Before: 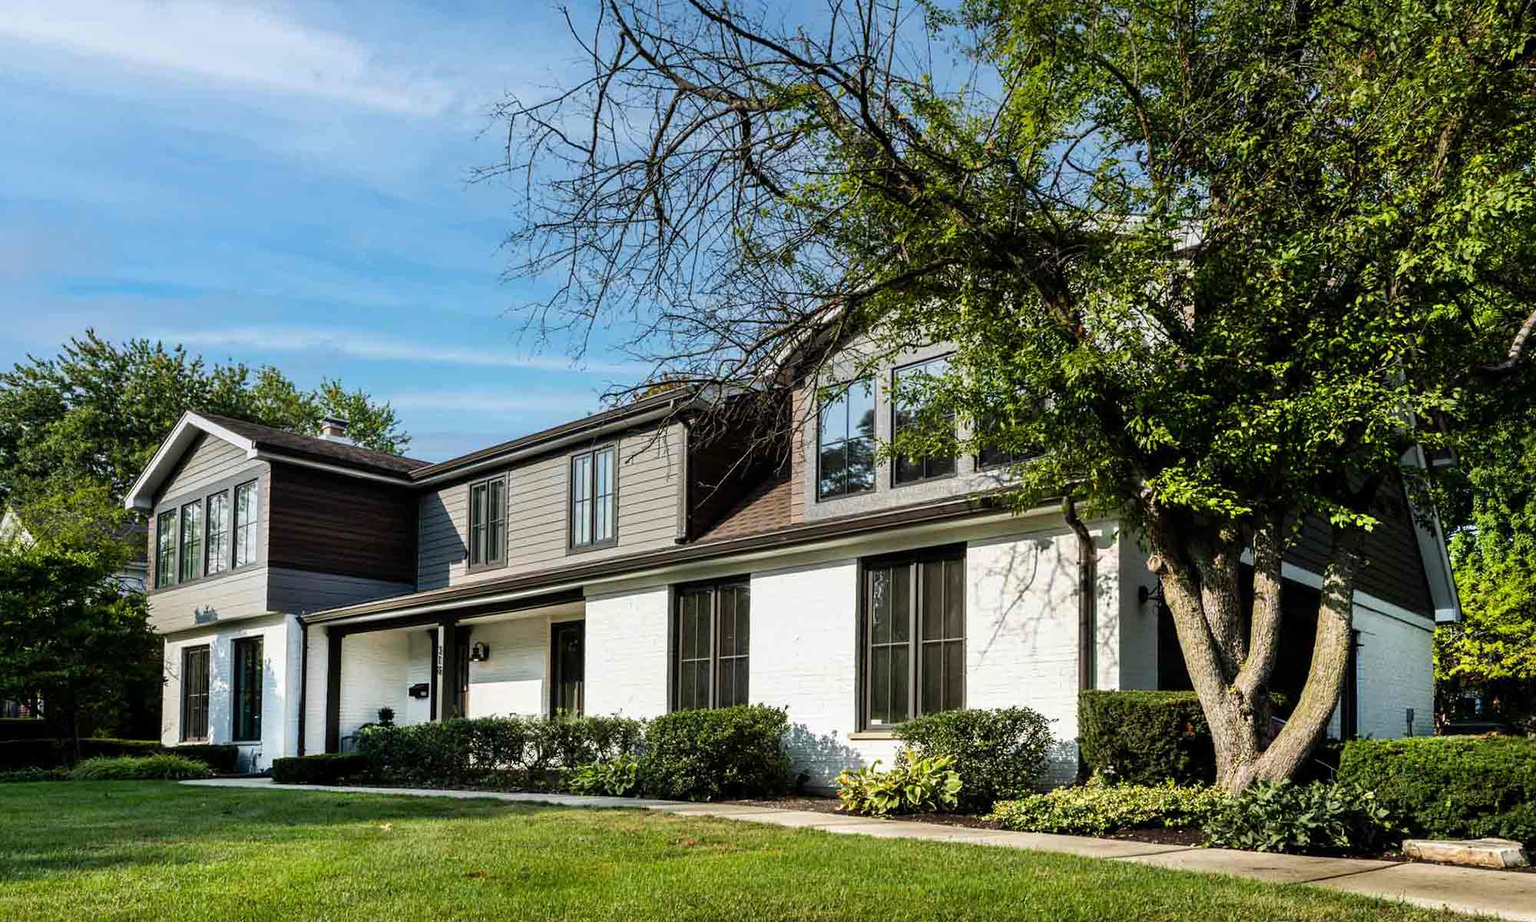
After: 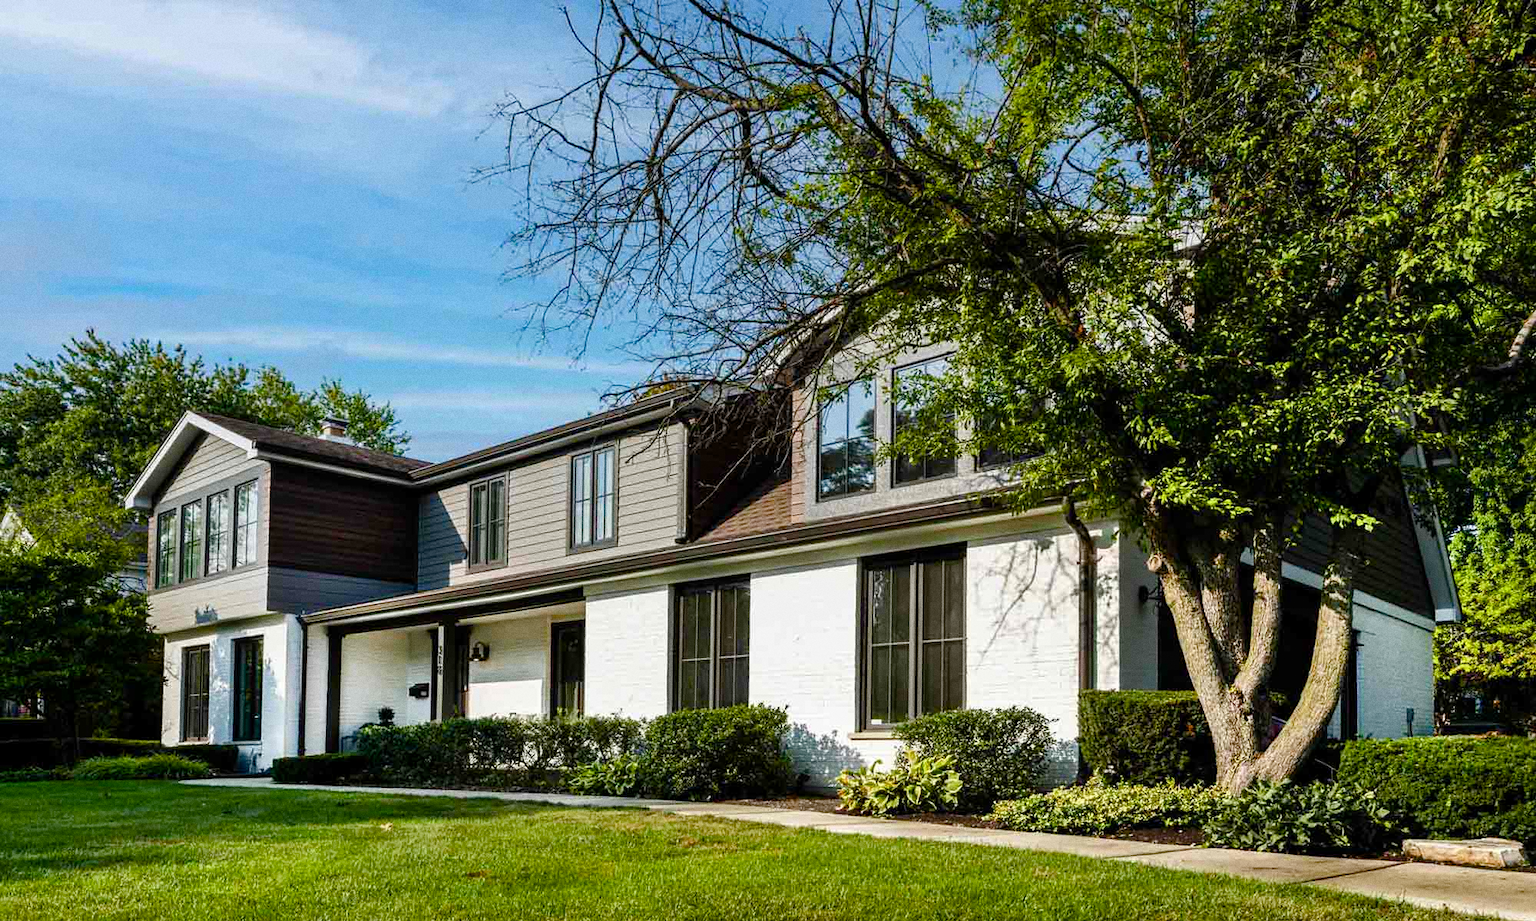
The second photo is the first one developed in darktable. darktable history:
color balance rgb: perceptual saturation grading › global saturation 20%, perceptual saturation grading › highlights -25%, perceptual saturation grading › shadows 50%
grain: coarseness 0.09 ISO
